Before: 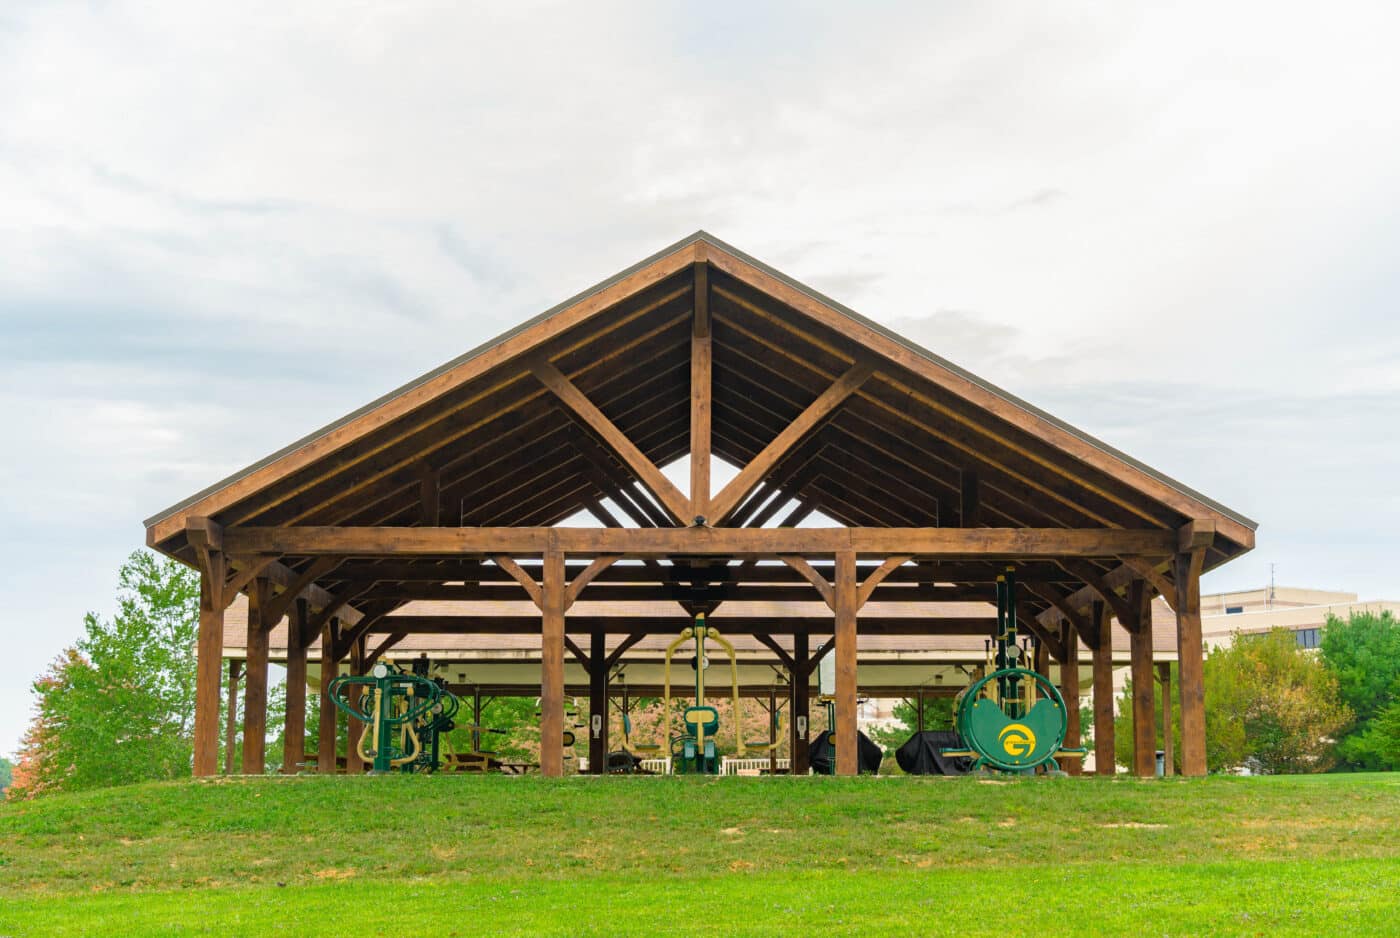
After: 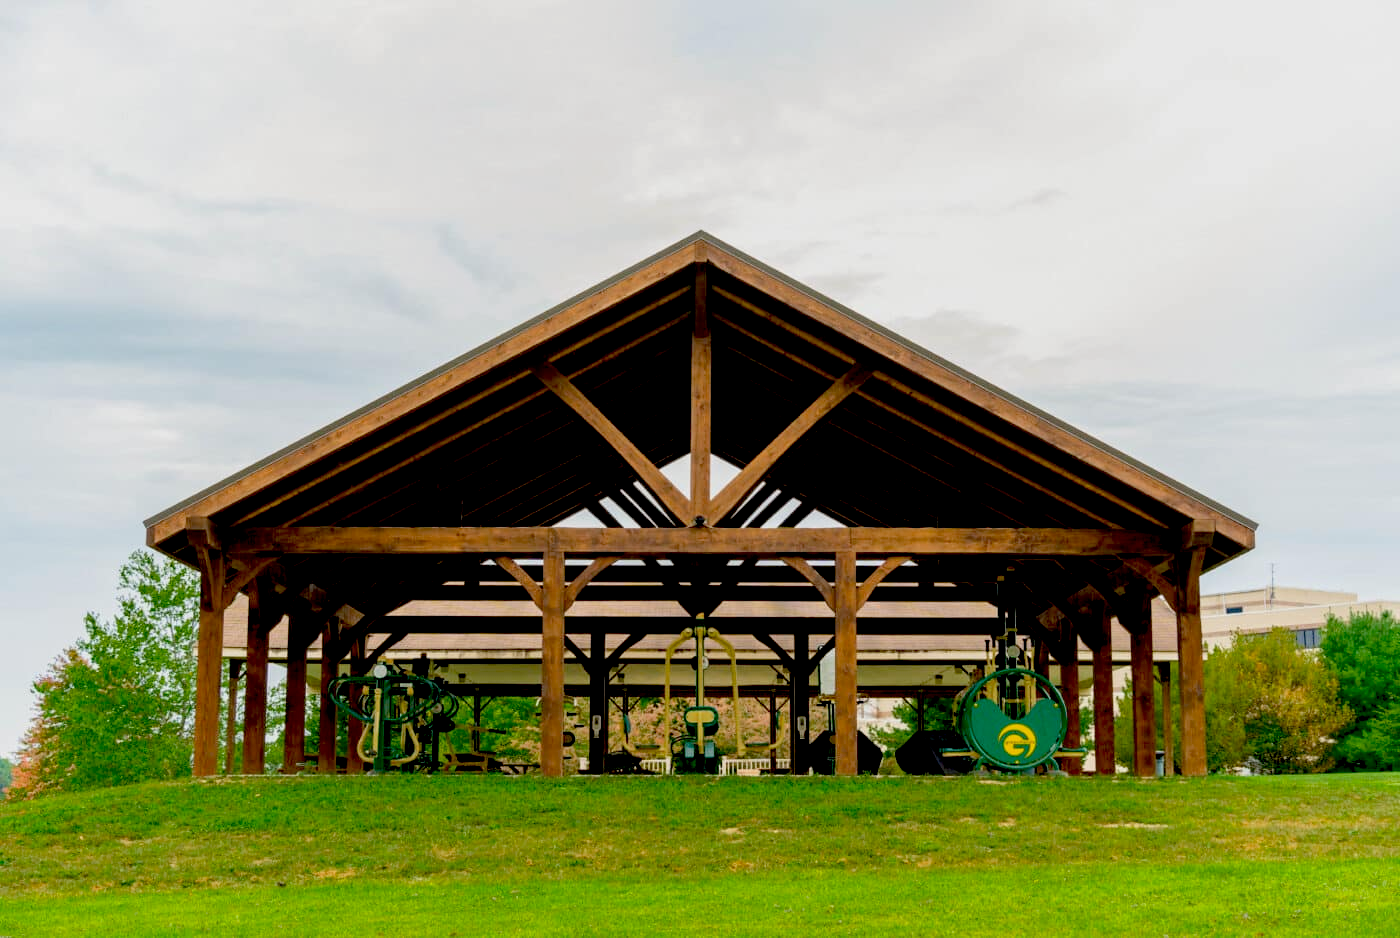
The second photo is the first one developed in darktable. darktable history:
exposure: black level correction 0.046, exposure -0.228 EV, compensate highlight preservation false
